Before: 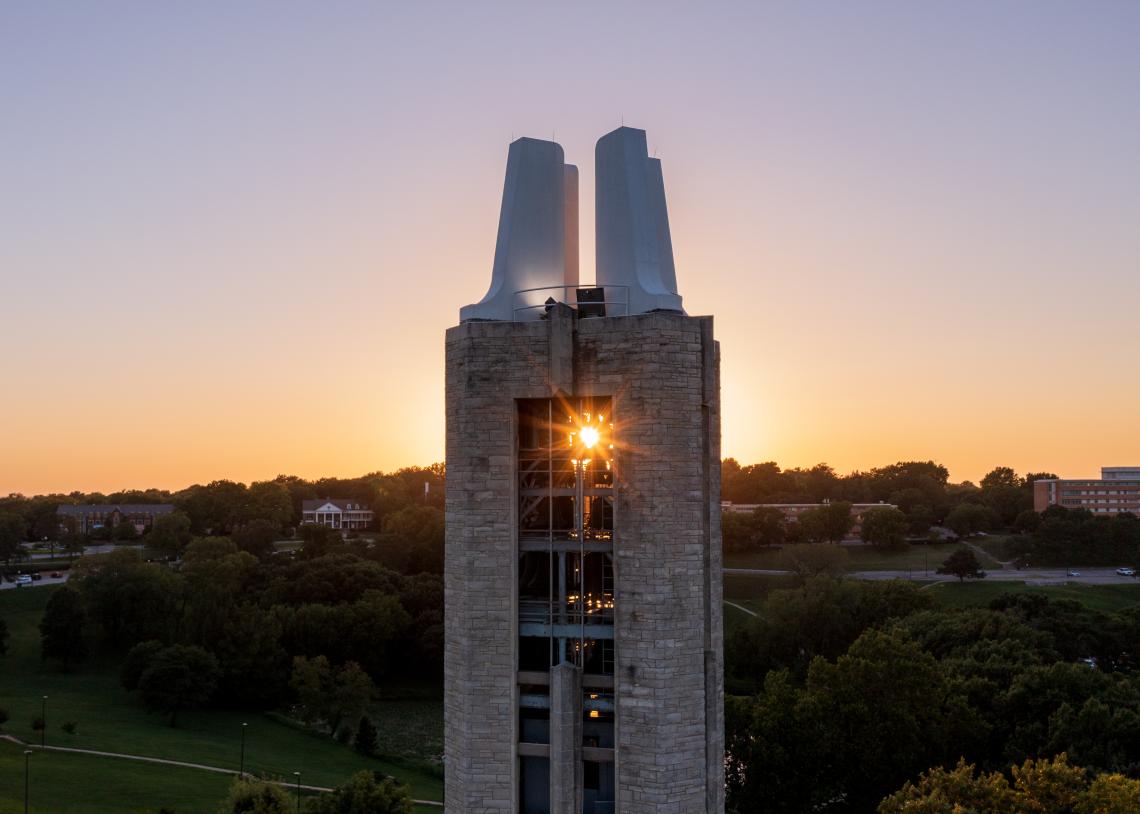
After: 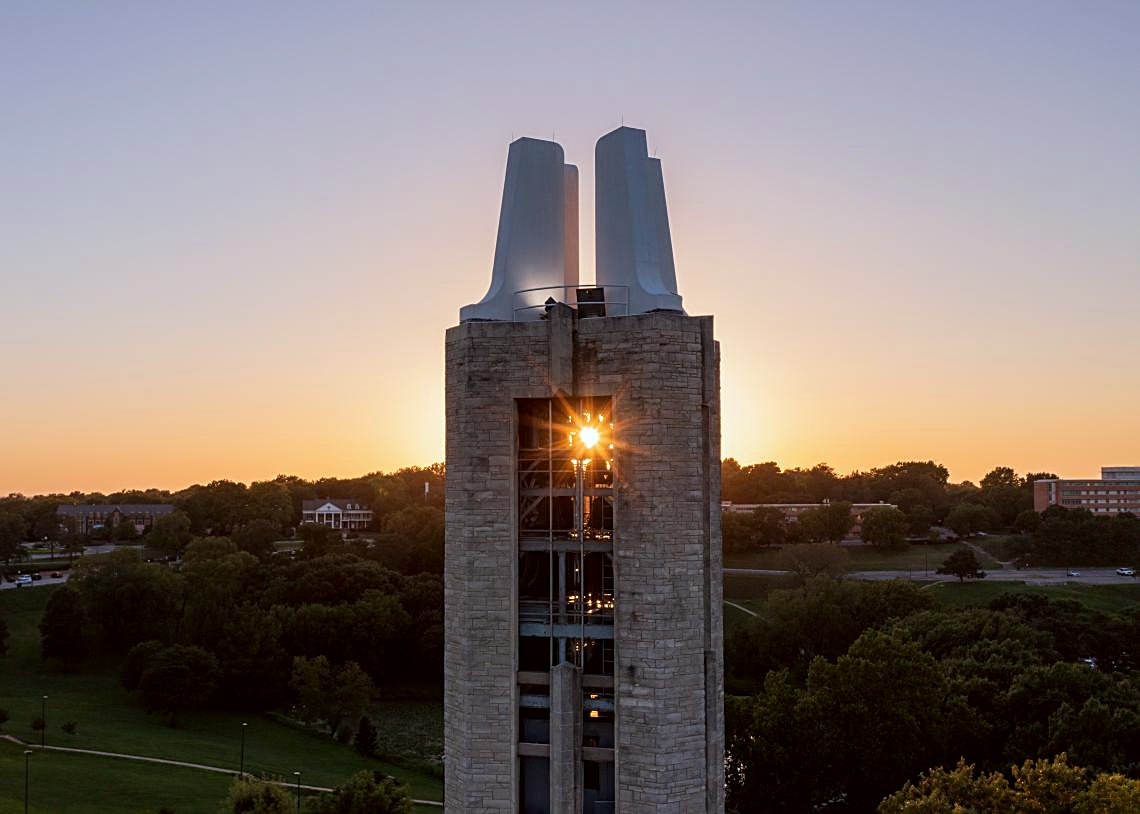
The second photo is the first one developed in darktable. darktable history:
color correction: highlights a* -2.71, highlights b* -2.64, shadows a* 2.12, shadows b* 2.73
sharpen: on, module defaults
